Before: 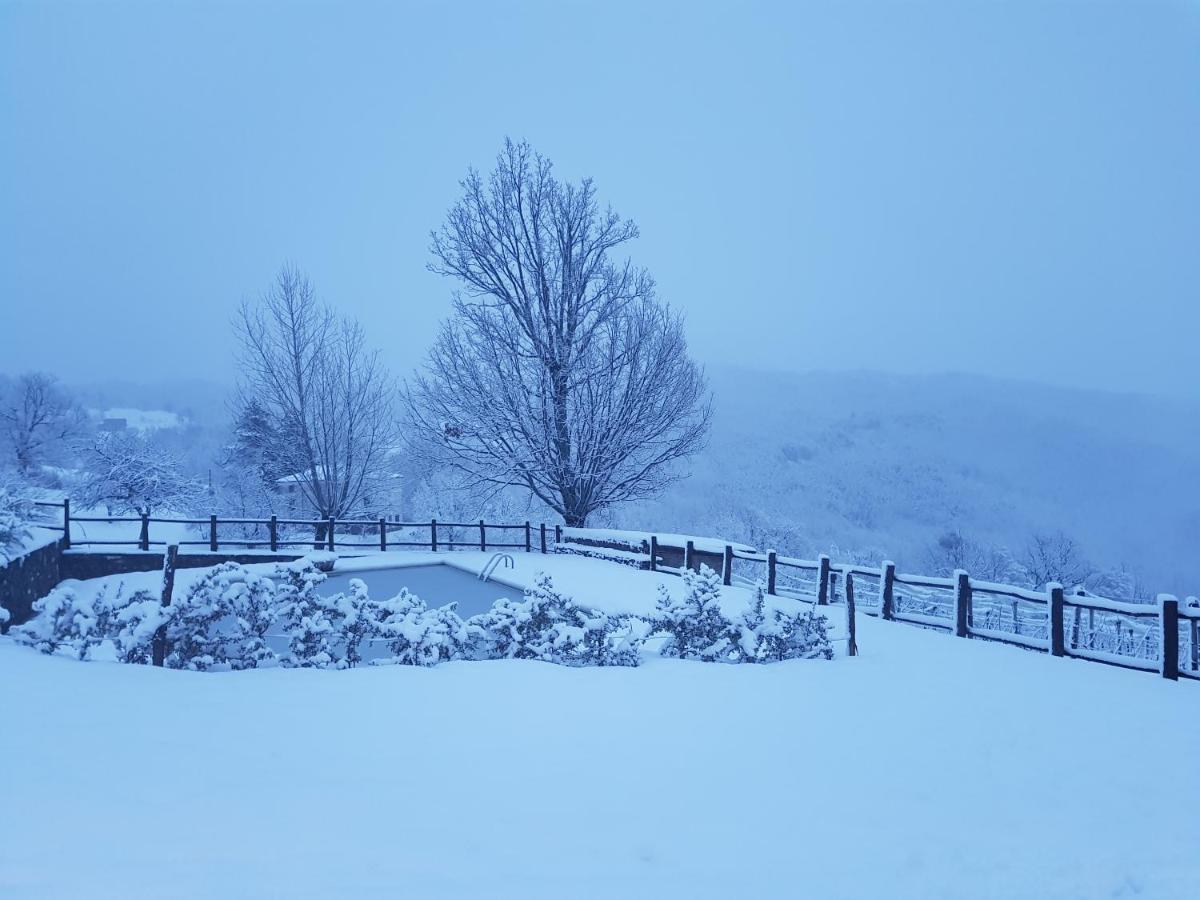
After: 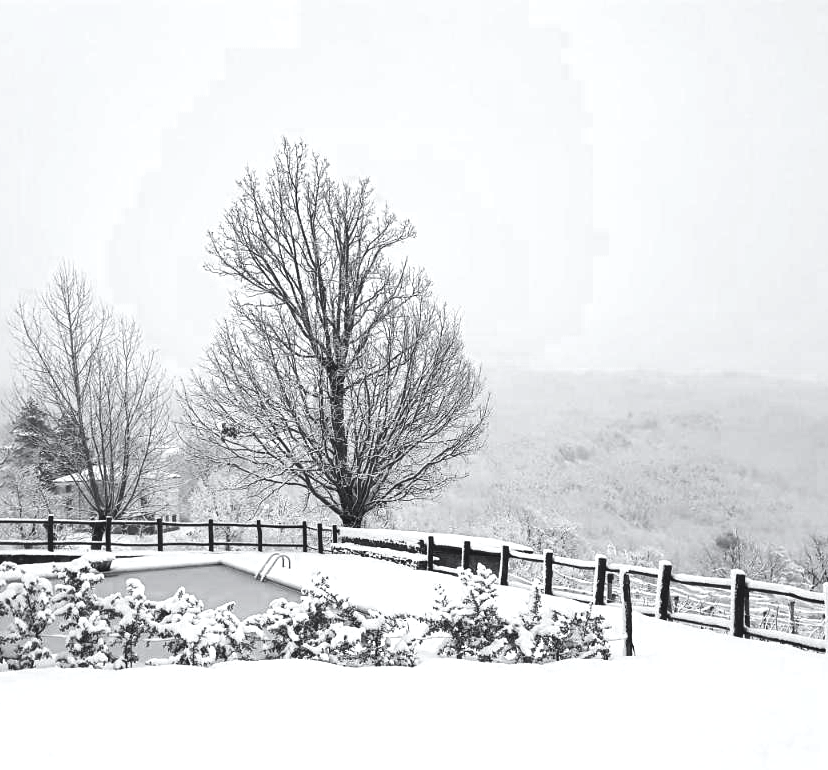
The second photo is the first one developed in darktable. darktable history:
color zones: curves: ch0 [(0, 0.613) (0.01, 0.613) (0.245, 0.448) (0.498, 0.529) (0.642, 0.665) (0.879, 0.777) (0.99, 0.613)]; ch1 [(0, 0.035) (0.121, 0.189) (0.259, 0.197) (0.415, 0.061) (0.589, 0.022) (0.732, 0.022) (0.857, 0.026) (0.991, 0.053)]
crop: left 18.607%, right 12.335%, bottom 14.428%
contrast brightness saturation: contrast 0.197, brightness -0.1, saturation 0.099
